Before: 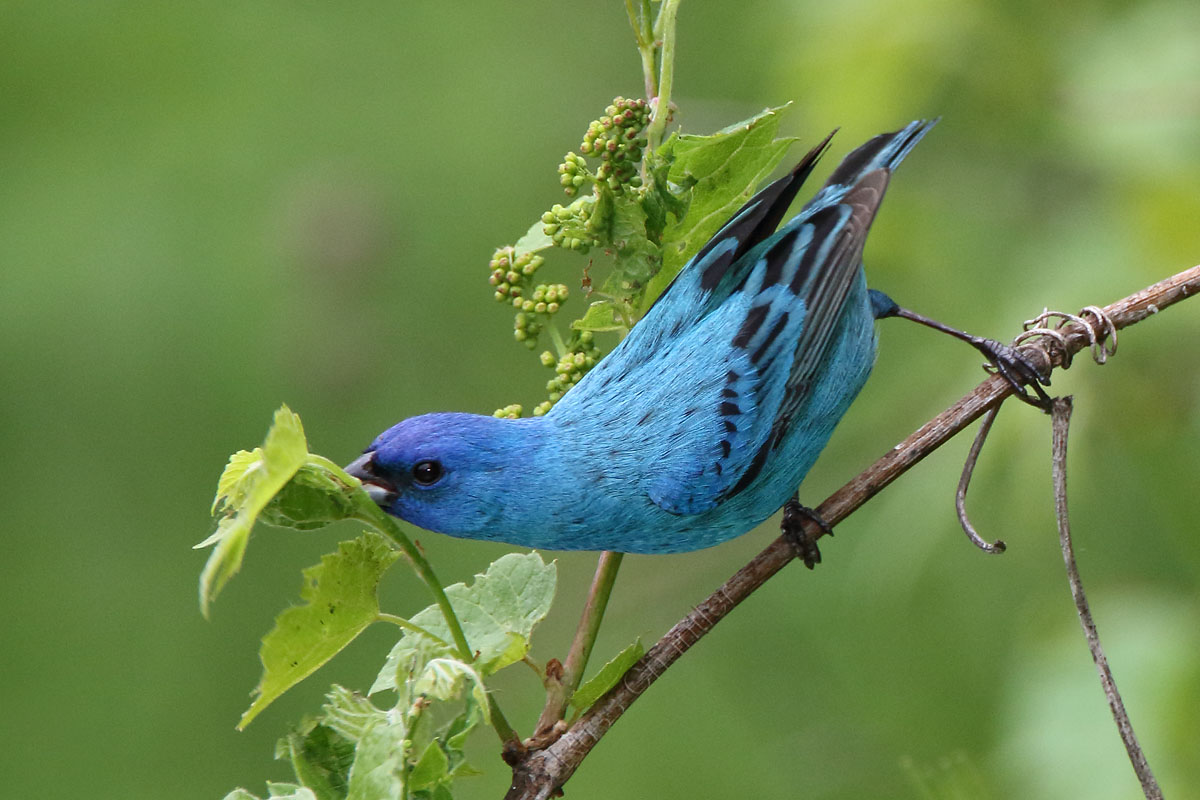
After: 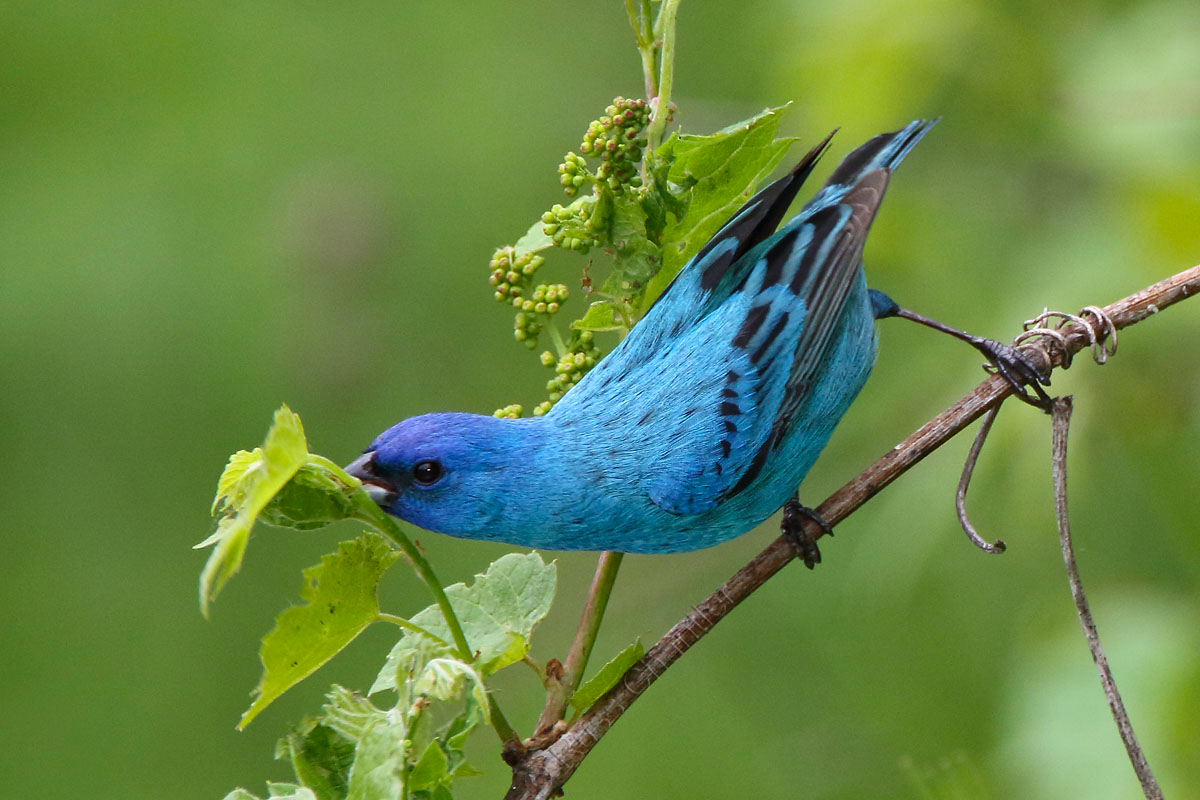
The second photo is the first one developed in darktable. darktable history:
color balance rgb: perceptual saturation grading › global saturation 9.543%, global vibrance 14.392%
